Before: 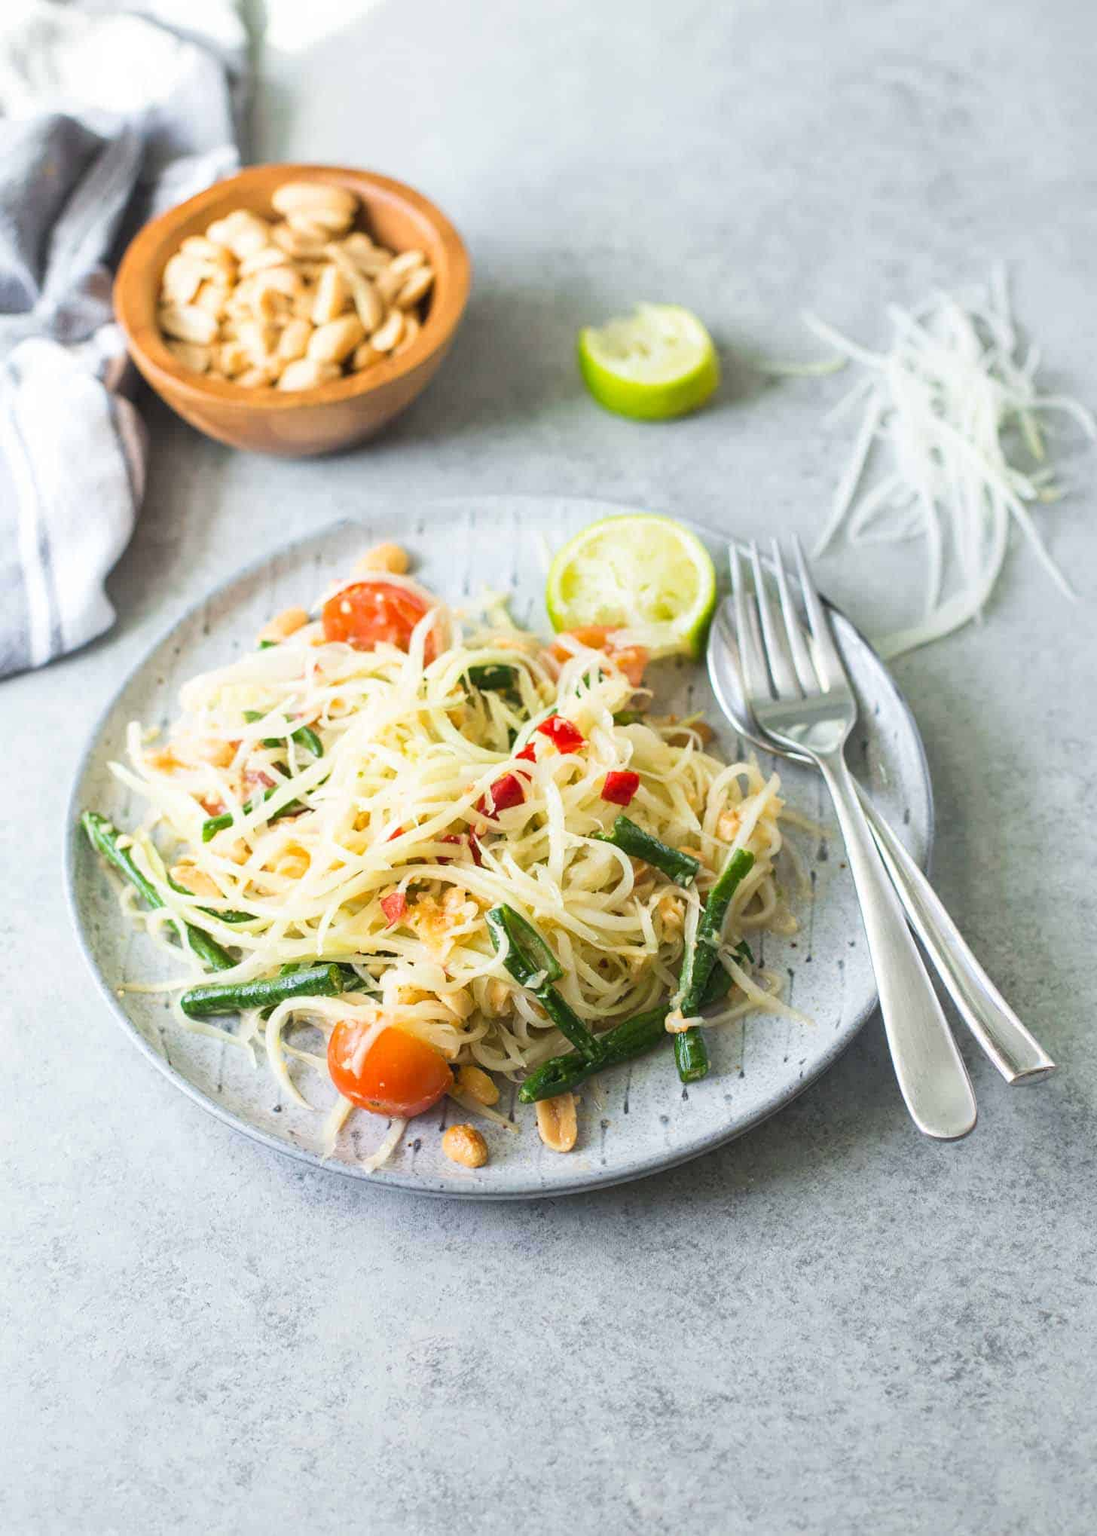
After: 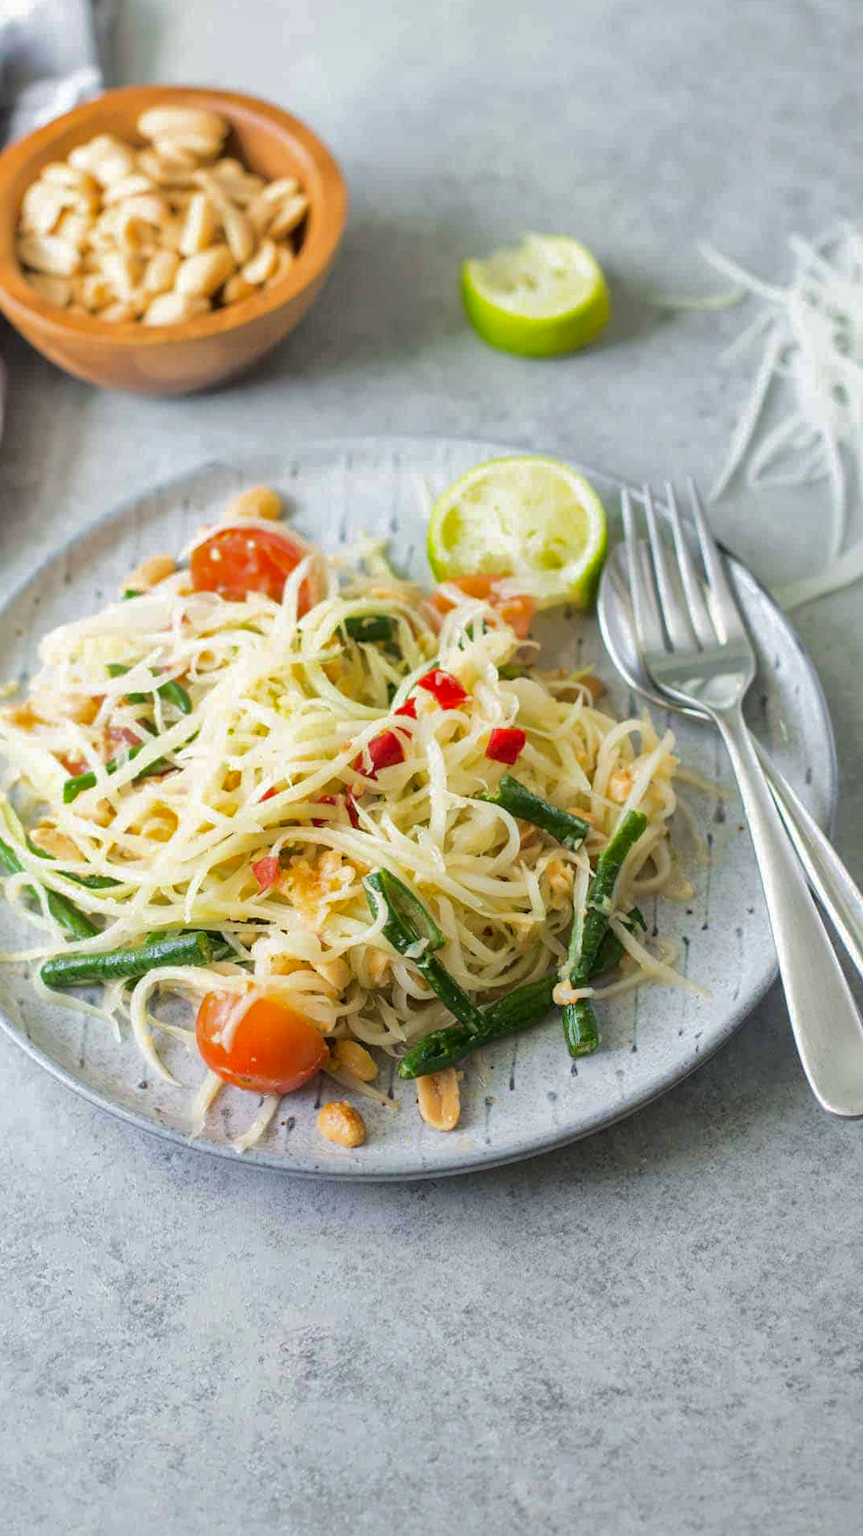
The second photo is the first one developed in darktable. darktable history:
crop and rotate: left 12.999%, top 5.43%, right 12.552%
tone curve: curves: ch0 [(0, 0) (0.003, 0.008) (0.011, 0.01) (0.025, 0.012) (0.044, 0.023) (0.069, 0.033) (0.1, 0.046) (0.136, 0.075) (0.177, 0.116) (0.224, 0.171) (0.277, 0.235) (0.335, 0.312) (0.399, 0.397) (0.468, 0.466) (0.543, 0.54) (0.623, 0.62) (0.709, 0.701) (0.801, 0.782) (0.898, 0.877) (1, 1)], color space Lab, independent channels, preserve colors none
shadows and highlights: highlights color adjustment 49.18%
